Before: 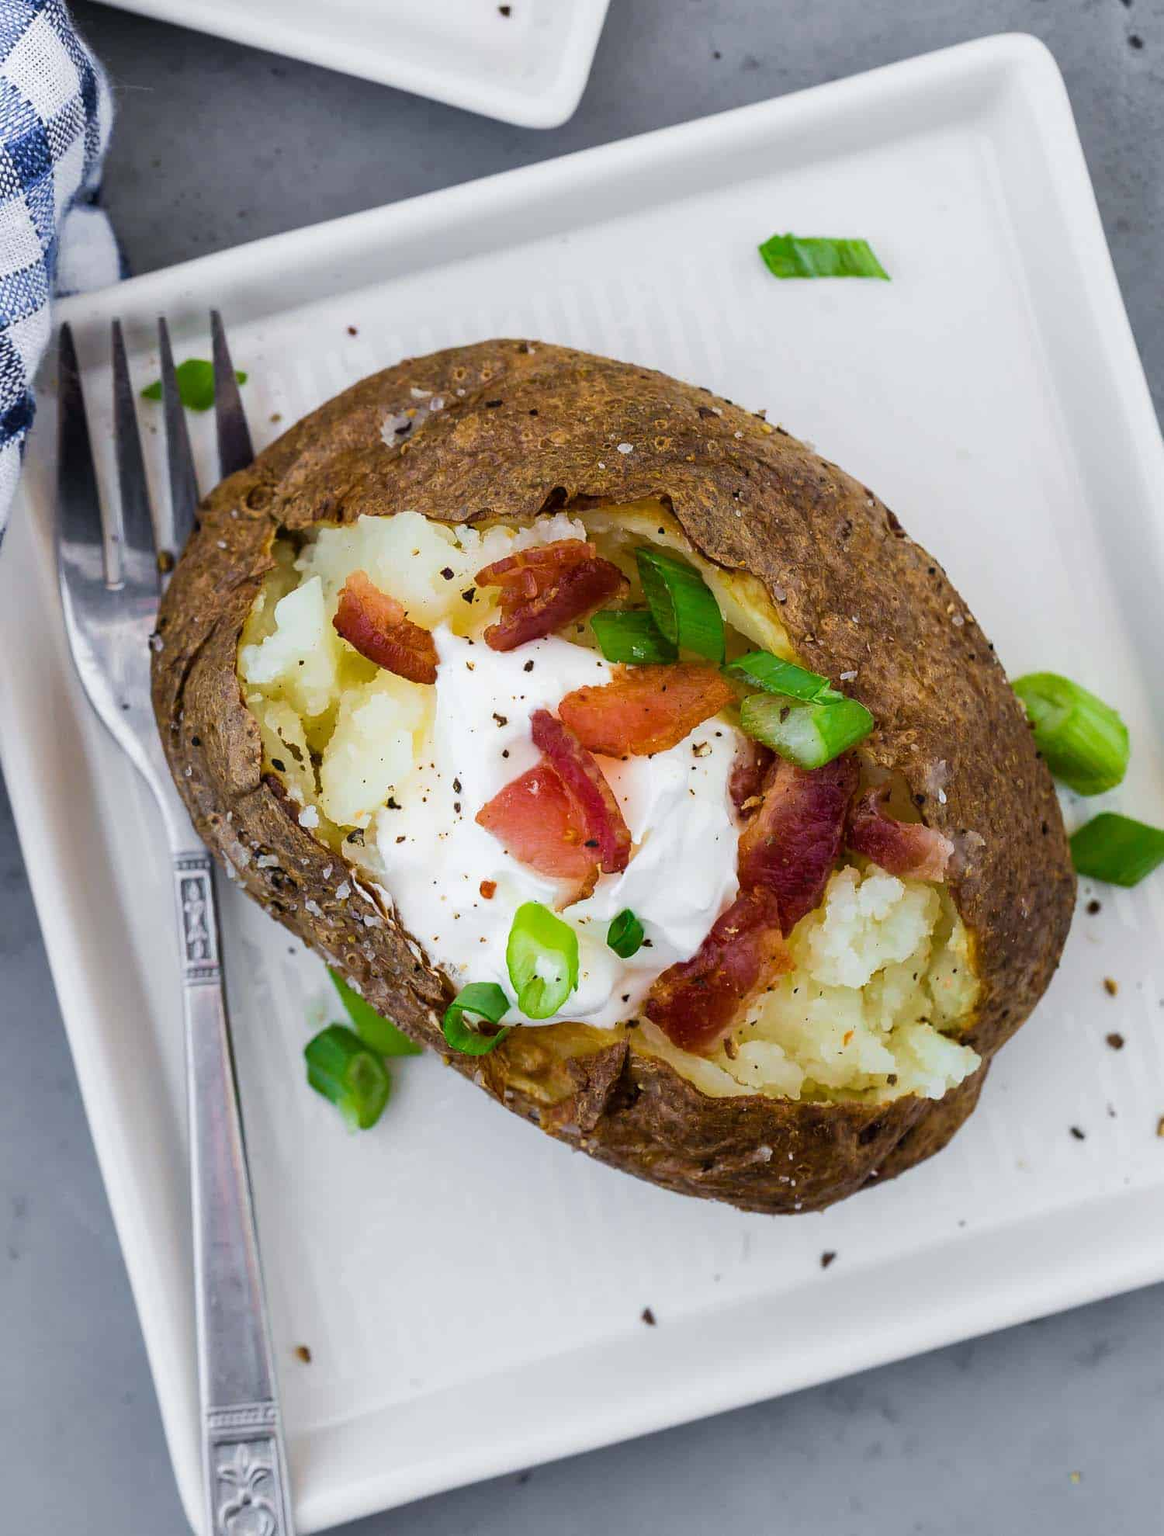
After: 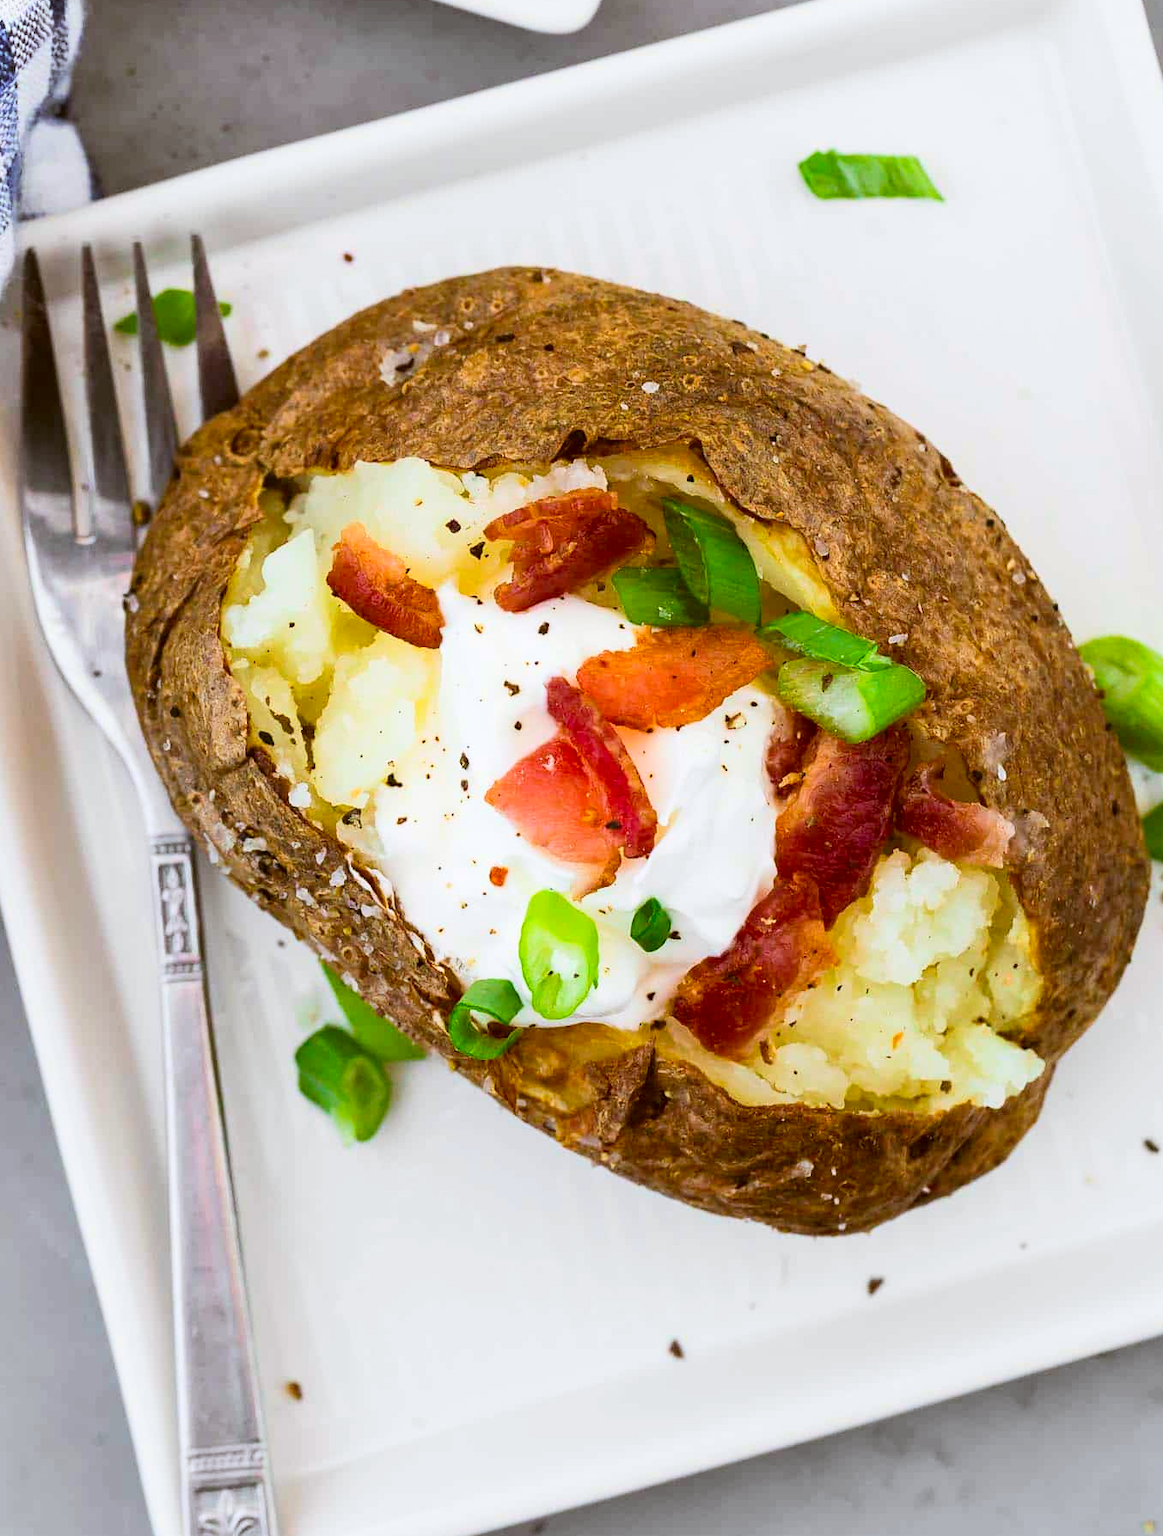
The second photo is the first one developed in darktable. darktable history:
crop: left 3.305%, top 6.436%, right 6.389%, bottom 3.258%
color correction: highlights a* -0.482, highlights b* 0.161, shadows a* 4.66, shadows b* 20.72
contrast brightness saturation: contrast 0.2, brightness 0.16, saturation 0.22
